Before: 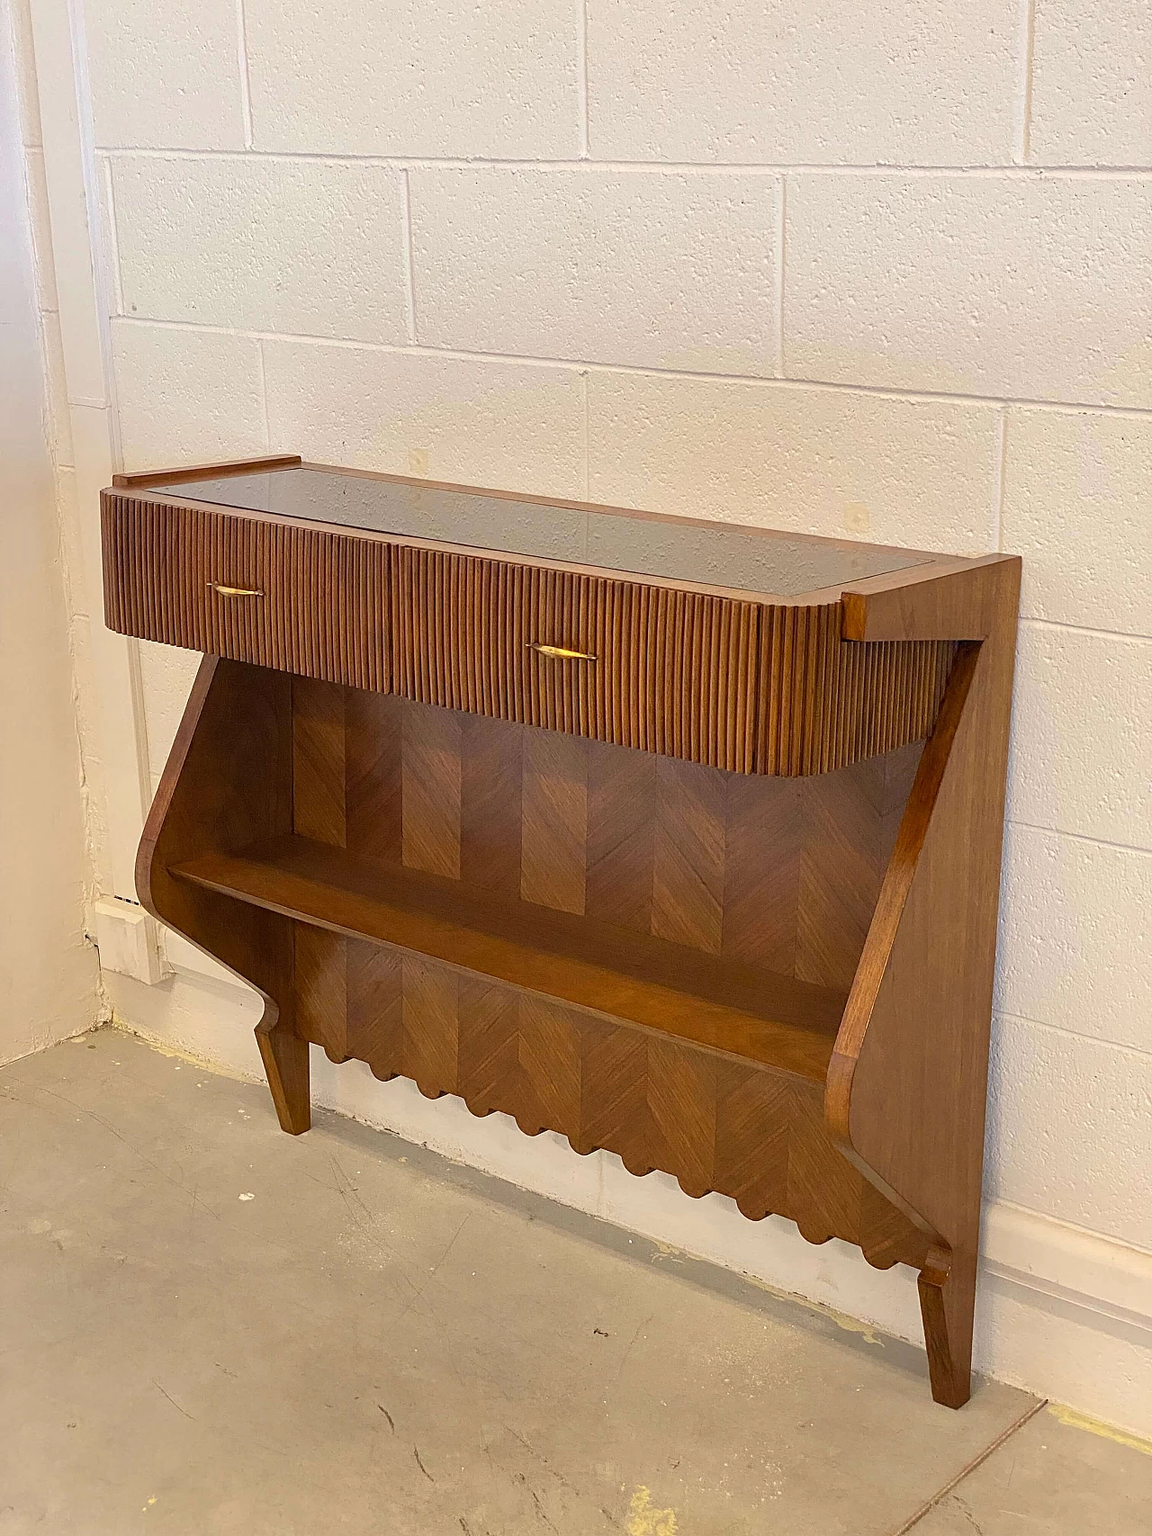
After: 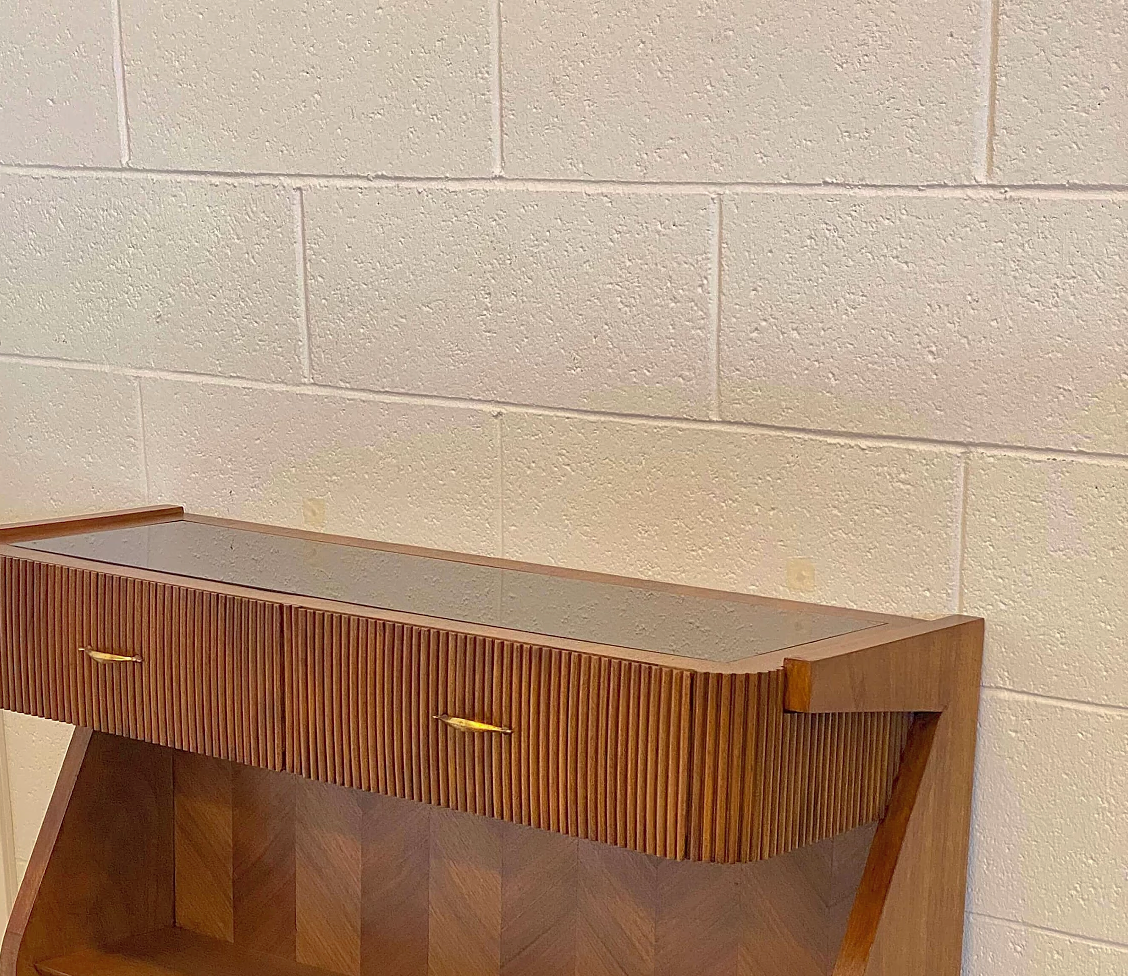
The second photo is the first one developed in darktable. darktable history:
shadows and highlights: on, module defaults
crop and rotate: left 11.812%, bottom 42.776%
